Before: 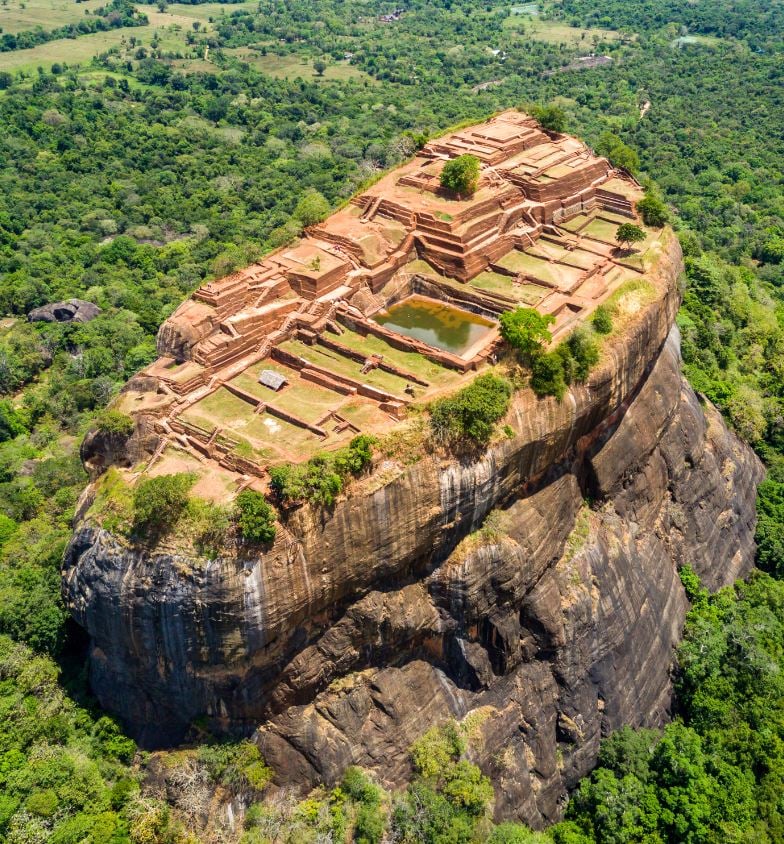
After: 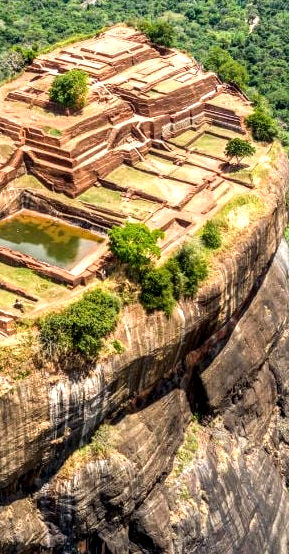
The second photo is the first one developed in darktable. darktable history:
local contrast: detail 150%
exposure: exposure 0.207 EV, compensate highlight preservation false
crop and rotate: left 49.936%, top 10.094%, right 13.136%, bottom 24.256%
